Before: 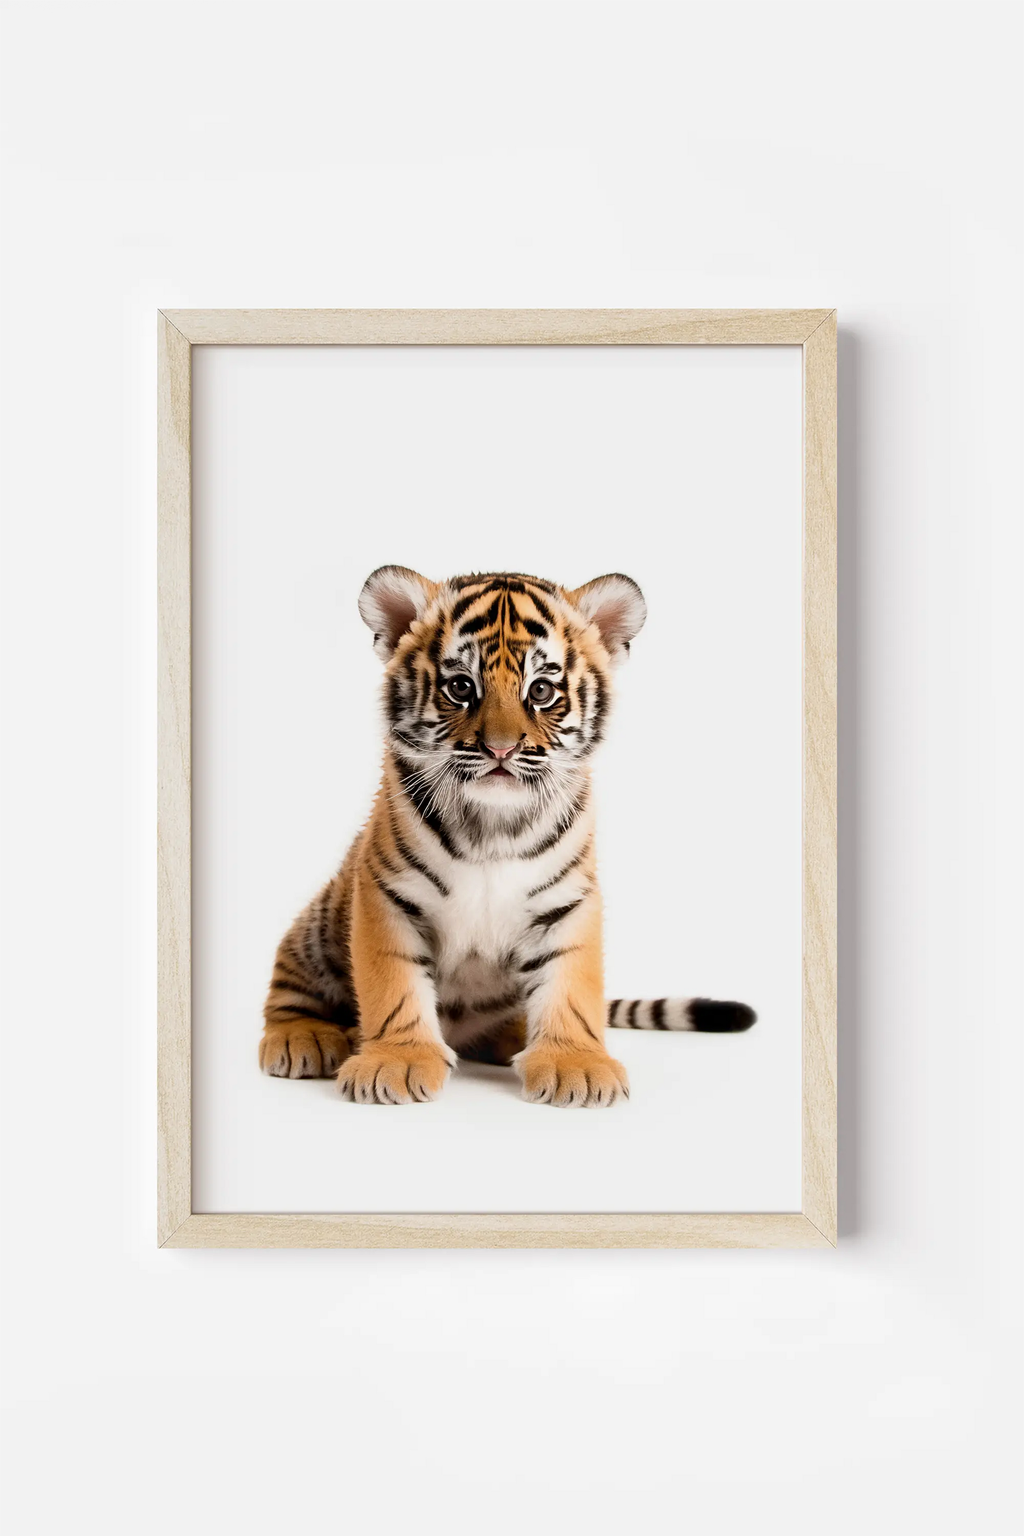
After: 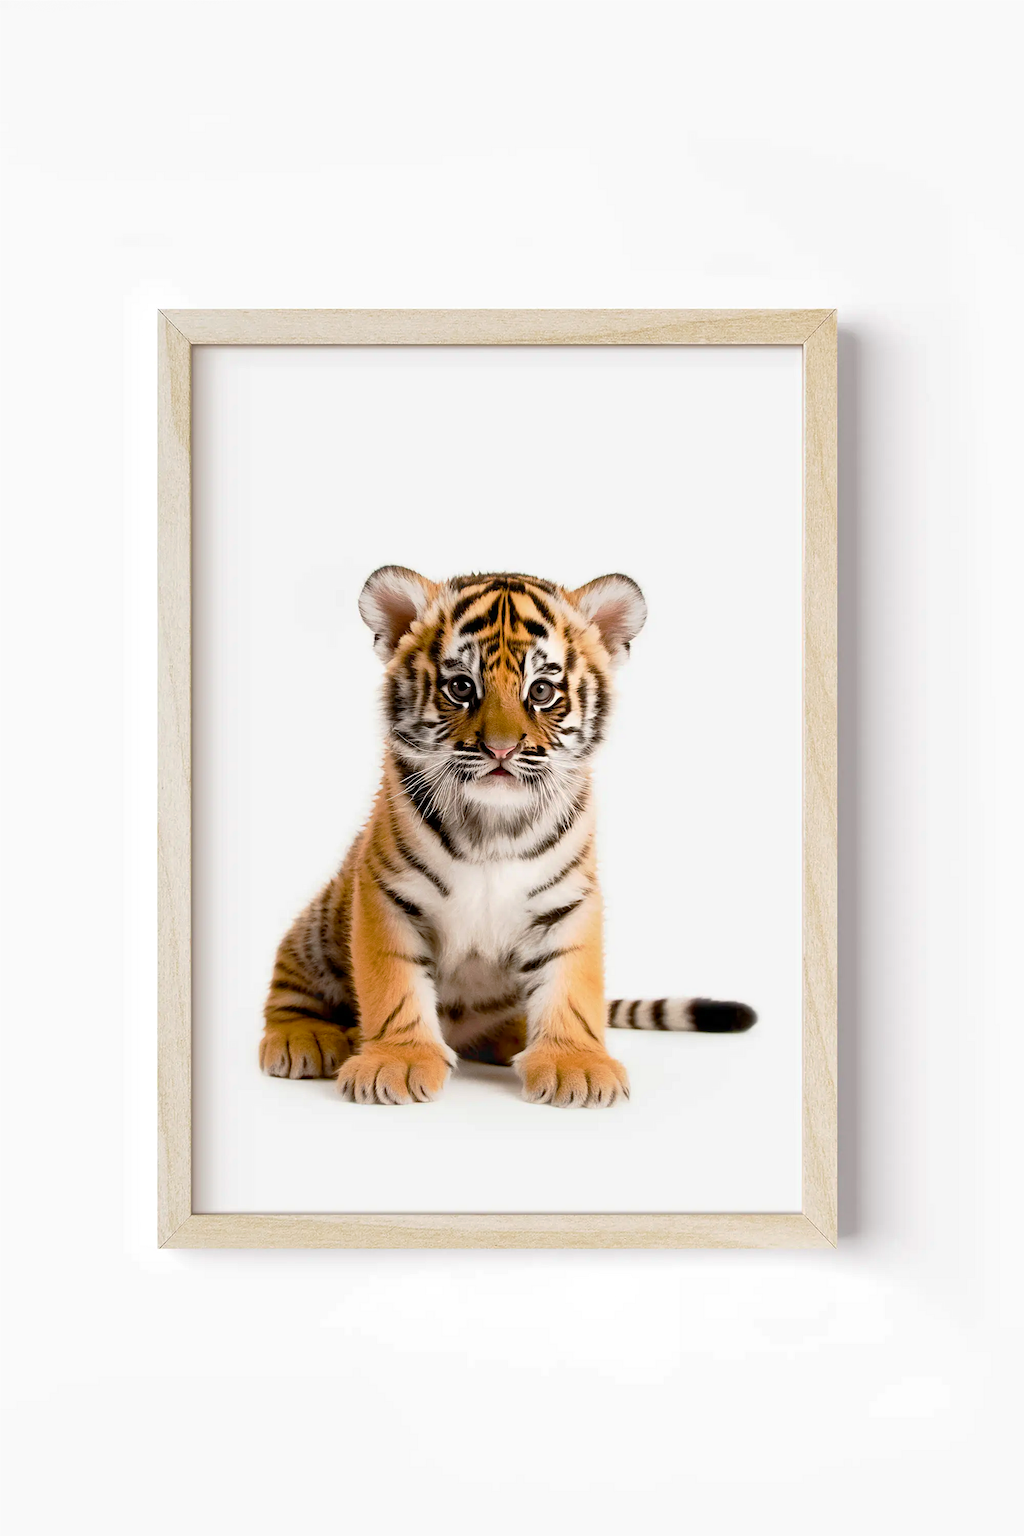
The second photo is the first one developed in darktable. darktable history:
tone curve: curves: ch0 [(0, 0) (0.003, 0.005) (0.011, 0.016) (0.025, 0.036) (0.044, 0.071) (0.069, 0.112) (0.1, 0.149) (0.136, 0.187) (0.177, 0.228) (0.224, 0.272) (0.277, 0.32) (0.335, 0.374) (0.399, 0.429) (0.468, 0.479) (0.543, 0.538) (0.623, 0.609) (0.709, 0.697) (0.801, 0.789) (0.898, 0.876) (1, 1)], preserve colors none
color balance rgb: linear chroma grading › global chroma 8.12%, perceptual saturation grading › global saturation 9.07%, perceptual saturation grading › highlights -13.84%, perceptual saturation grading › mid-tones 14.88%, perceptual saturation grading › shadows 22.8%, perceptual brilliance grading › highlights 2.61%, global vibrance 12.07%
